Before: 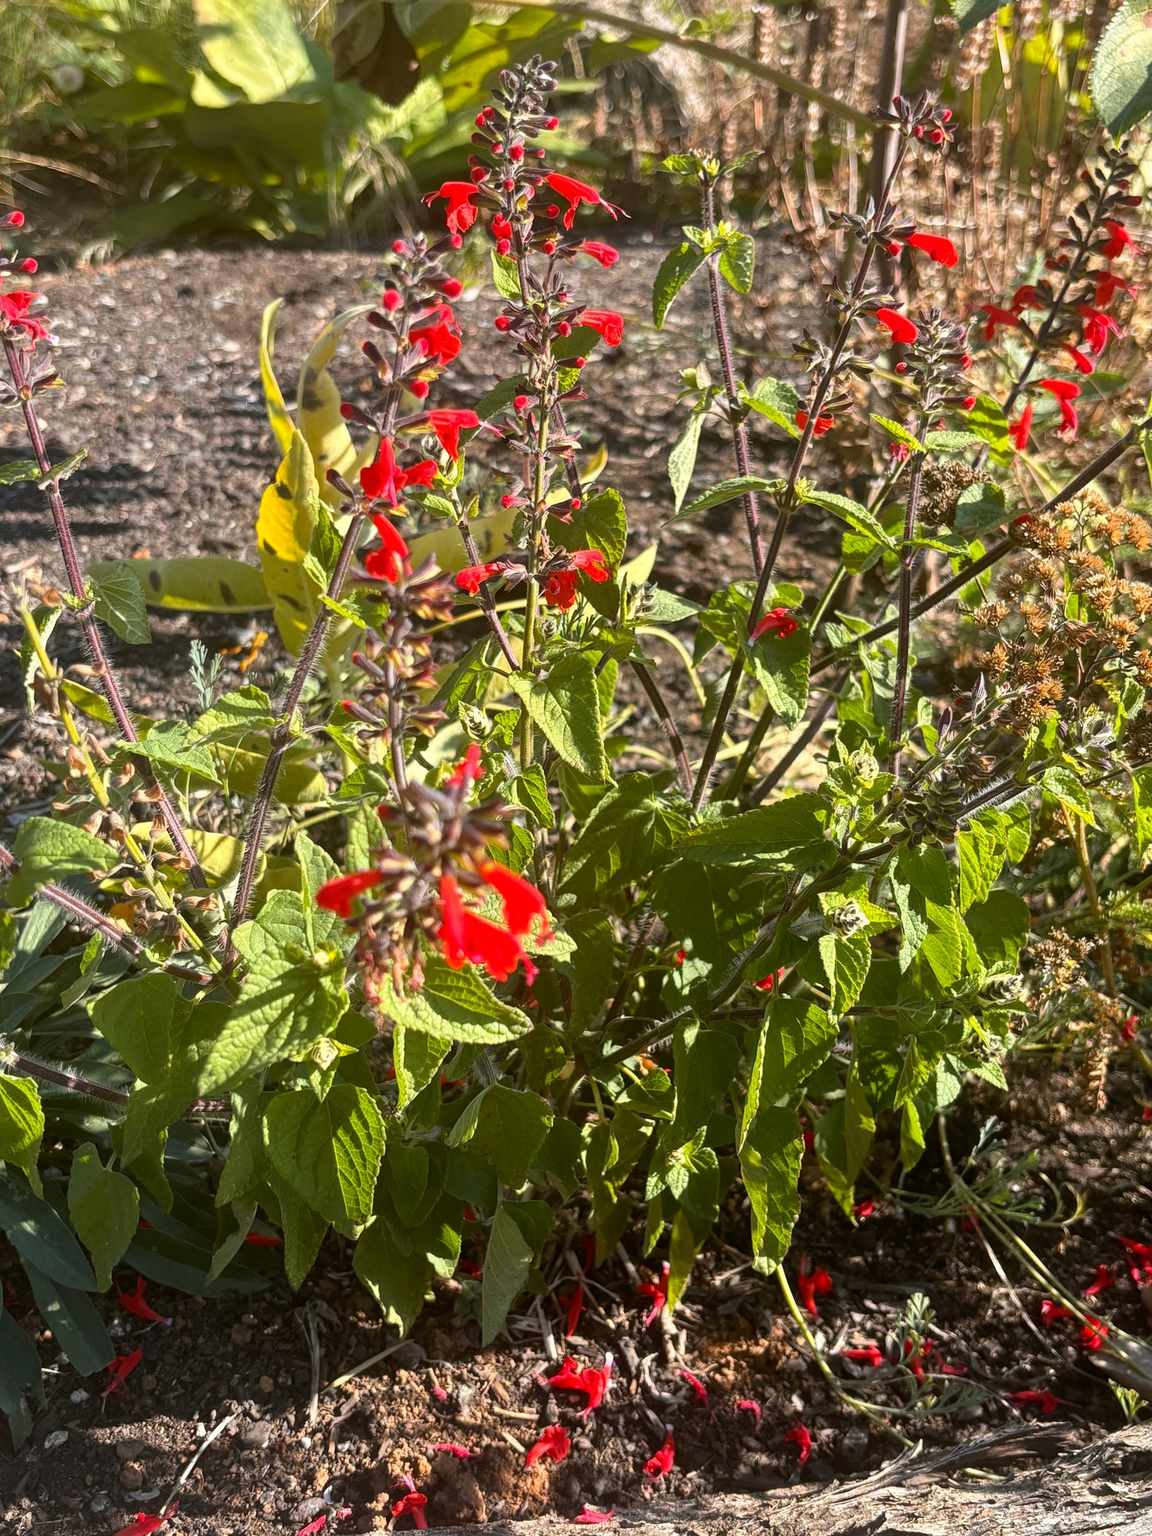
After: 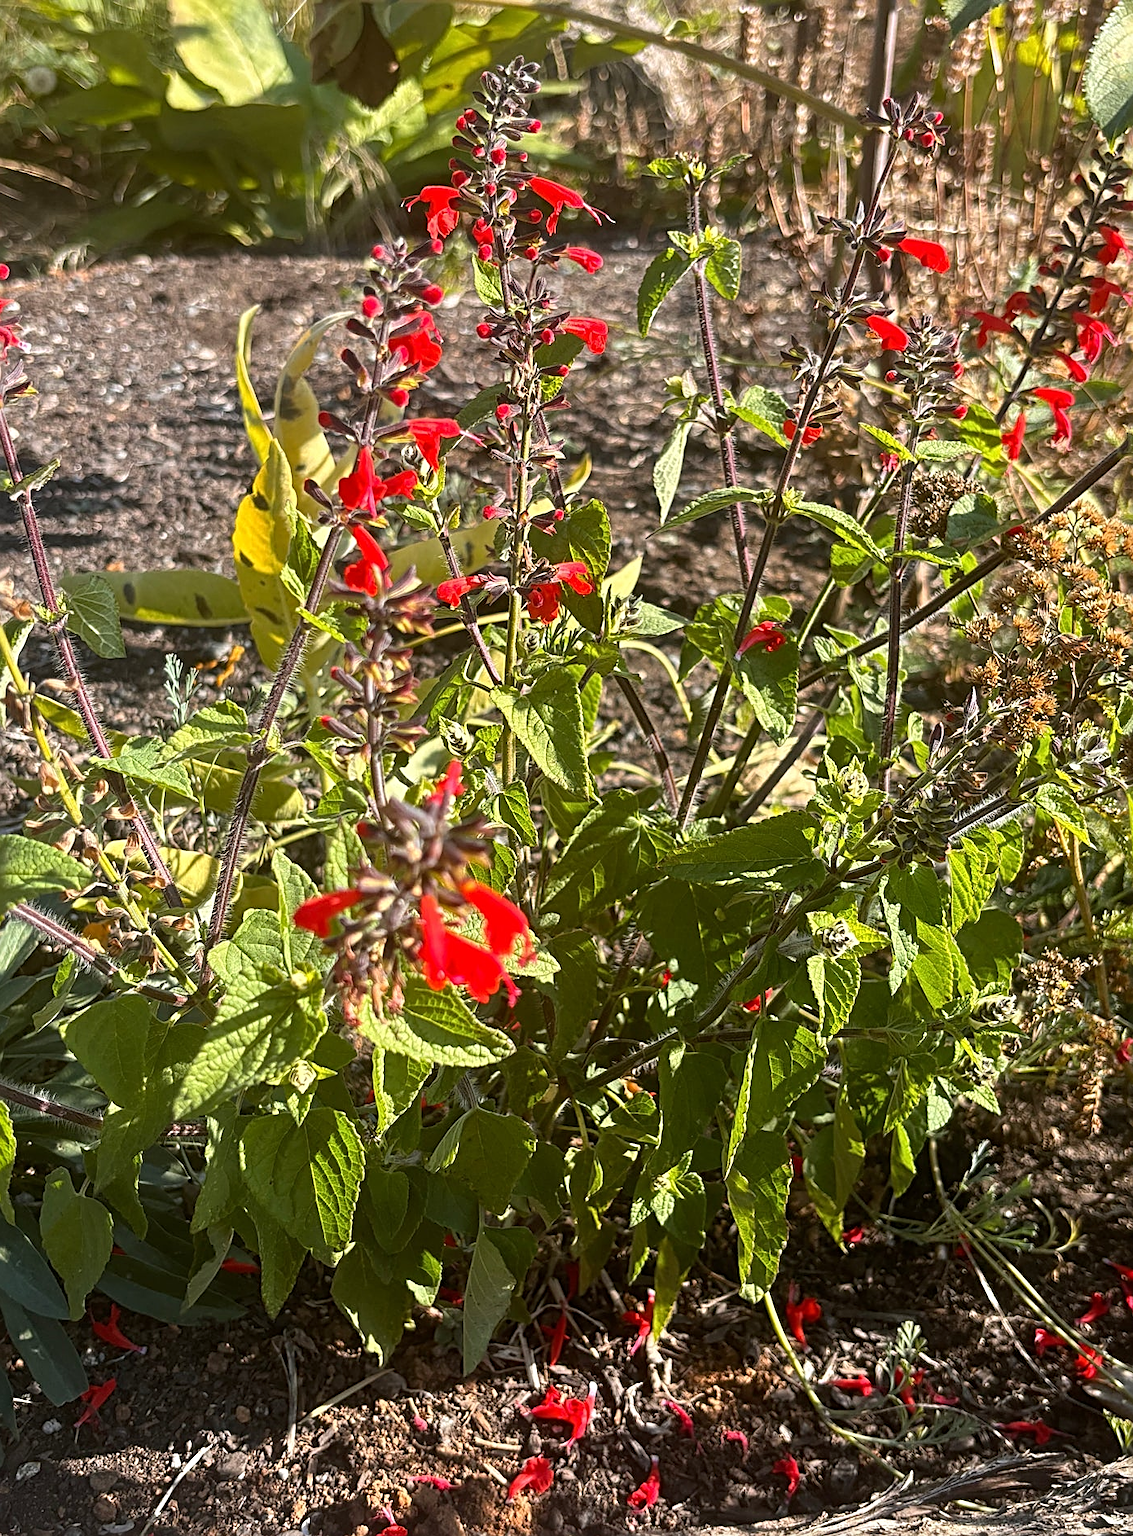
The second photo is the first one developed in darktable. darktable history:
crop and rotate: left 2.533%, right 1.12%, bottom 2.088%
sharpen: radius 2.532, amount 0.616
